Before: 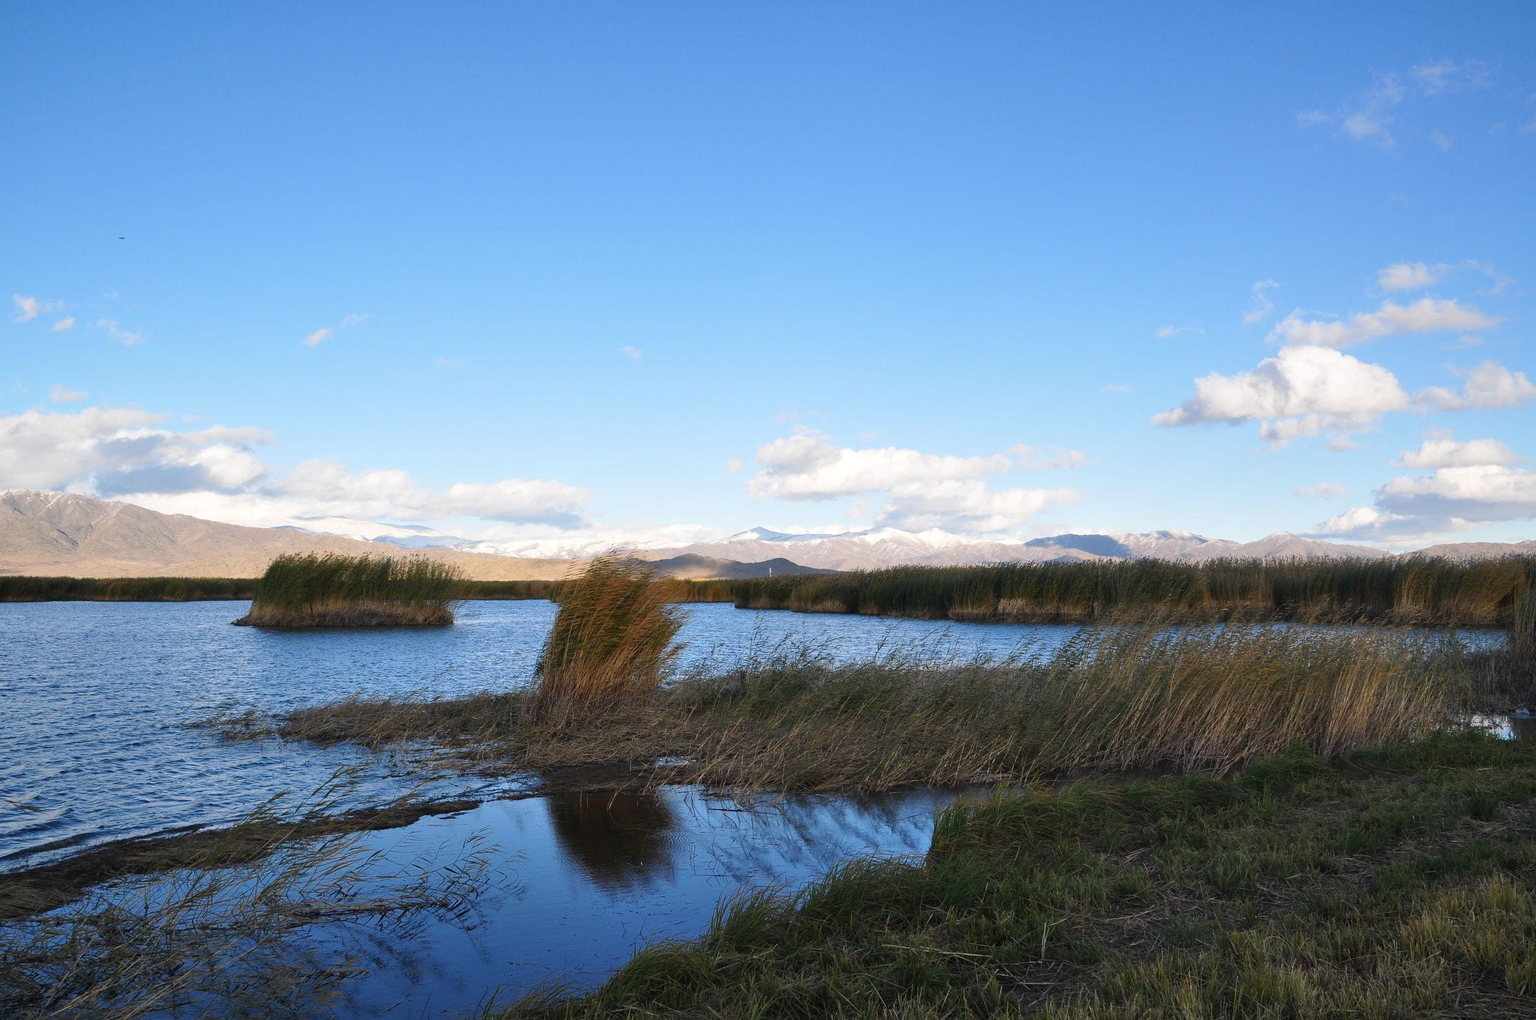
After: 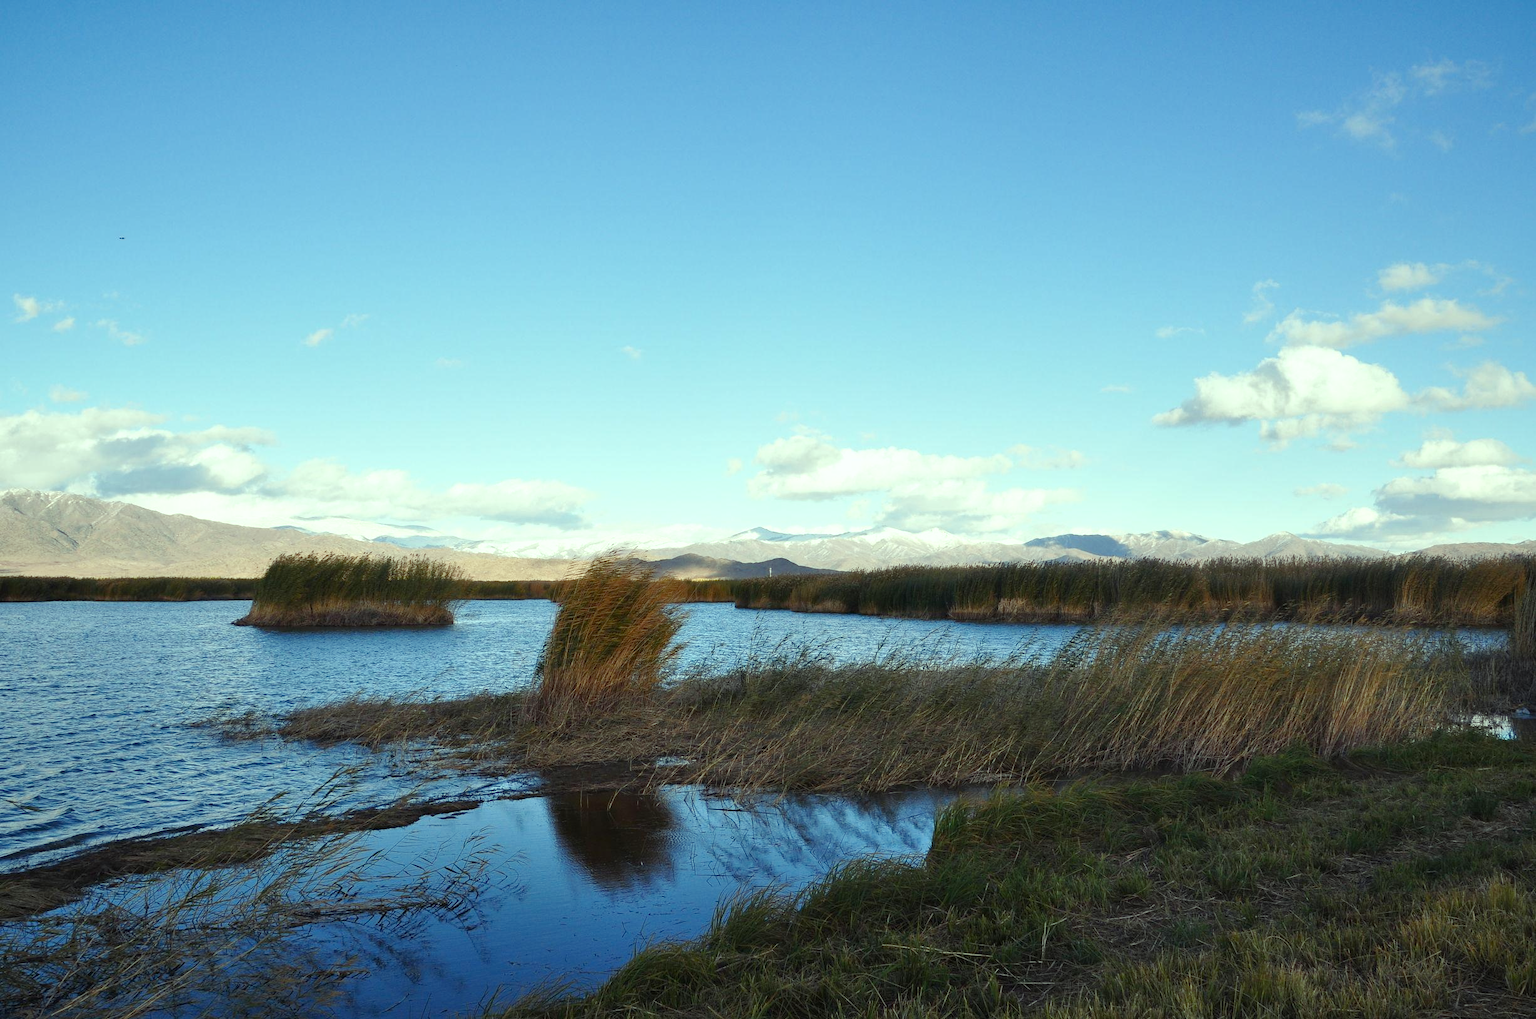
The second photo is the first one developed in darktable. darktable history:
exposure: exposure -0.046 EV, compensate exposure bias true, compensate highlight preservation false
color balance rgb: highlights gain › luminance 15.479%, highlights gain › chroma 7.068%, highlights gain › hue 126.66°, perceptual saturation grading › global saturation 0.452%, perceptual saturation grading › highlights -32.796%, perceptual saturation grading › mid-tones 5.893%, perceptual saturation grading › shadows 18.393%
